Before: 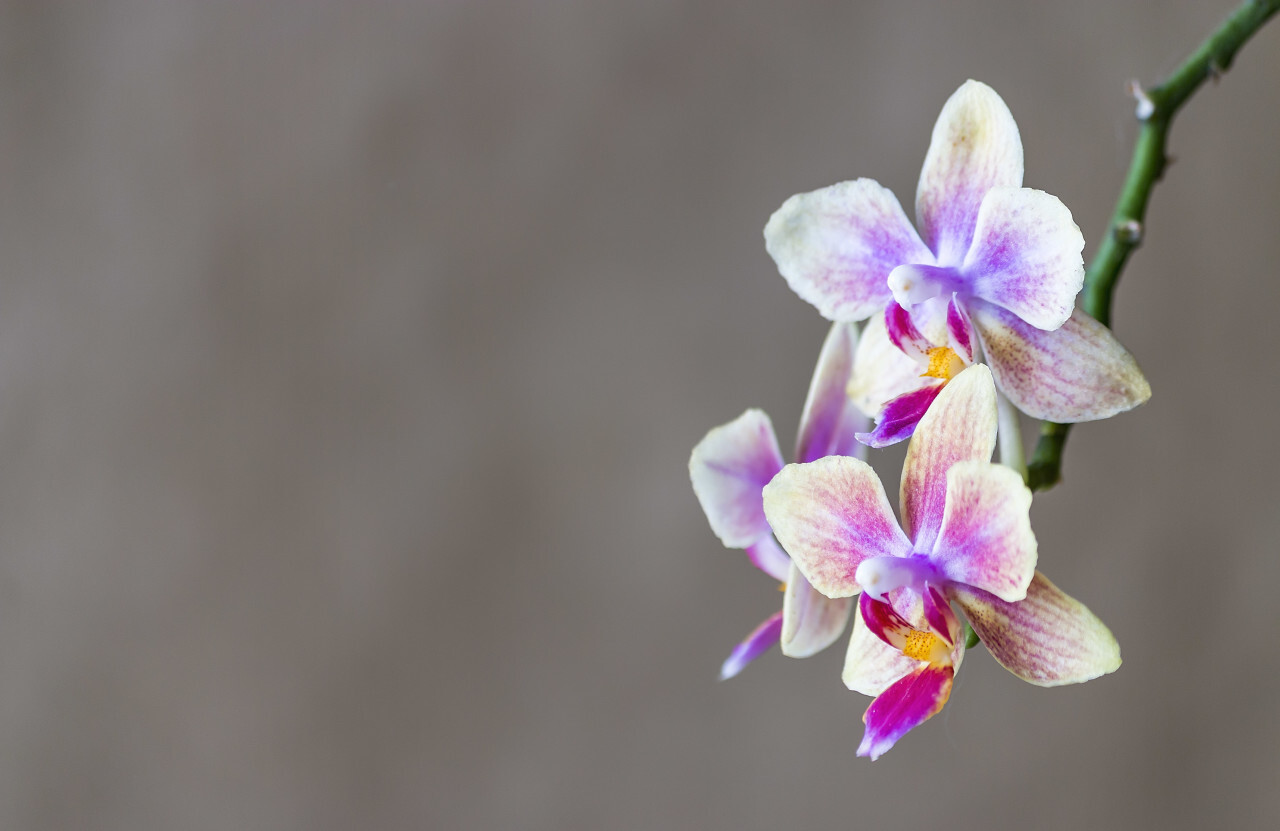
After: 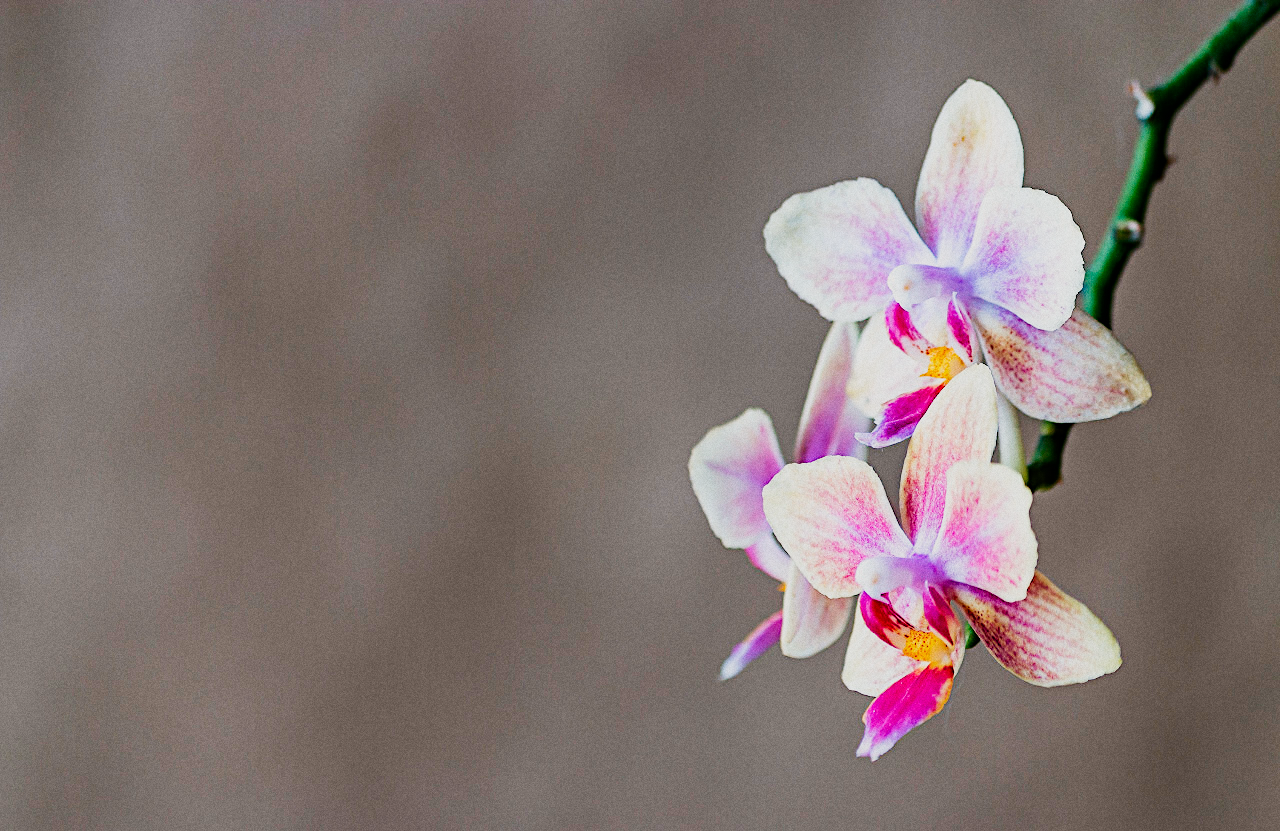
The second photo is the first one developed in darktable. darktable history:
contrast equalizer: octaves 7, y [[0.6 ×6], [0.55 ×6], [0 ×6], [0 ×6], [0 ×6]], mix -0.2
diffuse or sharpen "_builtin_sharpen demosaicing | AA filter": edge sensitivity 1, 1st order anisotropy 100%, 2nd order anisotropy 100%, 3rd order anisotropy 100%, 4th order anisotropy 100%, 1st order speed -25%, 2nd order speed -25%, 3rd order speed -25%, 4th order speed -25%
diffuse or sharpen "bloom 20%": radius span 32, 1st order speed 50%, 2nd order speed 50%, 3rd order speed 50%, 4th order speed 50% | blend: blend mode normal, opacity 20%; mask: uniform (no mask)
grain "film": coarseness 0.09 ISO
sigmoid: contrast 1.8, skew -0.2, preserve hue 0%, red attenuation 0.1, red rotation 0.035, green attenuation 0.1, green rotation -0.017, blue attenuation 0.15, blue rotation -0.052, base primaries Rec2020
color balance rgb: shadows lift › chroma 2%, shadows lift › hue 217.2°, power › hue 60°, highlights gain › chroma 1%, highlights gain › hue 69.6°, global offset › luminance -0.5%, perceptual saturation grading › global saturation 15%, global vibrance 15%
rgb primaries: tint hue -2.99°, red hue -0.035, red purity 0.95, green hue 0.035, green purity 0.95, blue hue -0.122, blue purity 1.1
